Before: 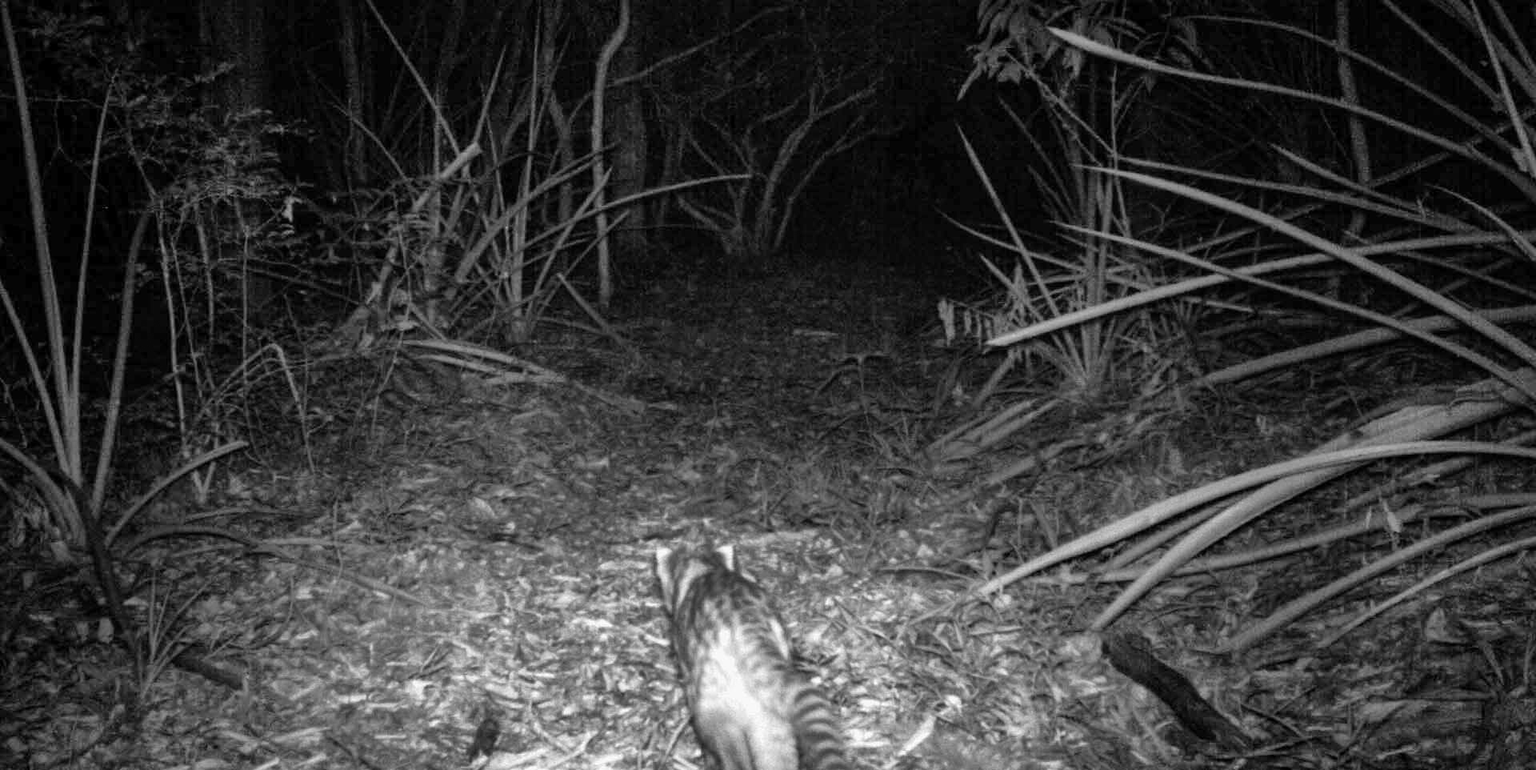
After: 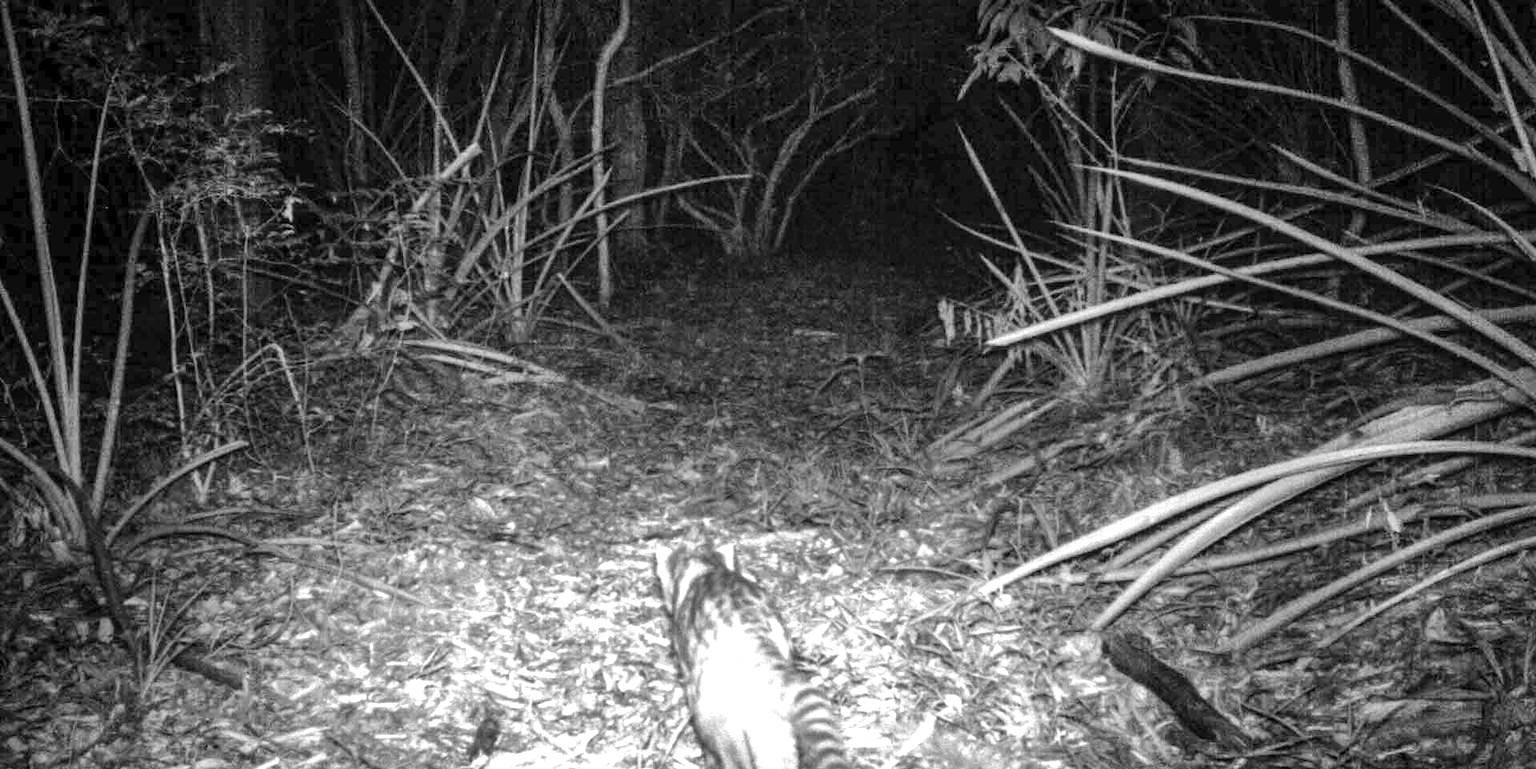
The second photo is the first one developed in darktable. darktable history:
local contrast: detail 109%
exposure: black level correction 0, exposure 1.2 EV, compensate highlight preservation false
